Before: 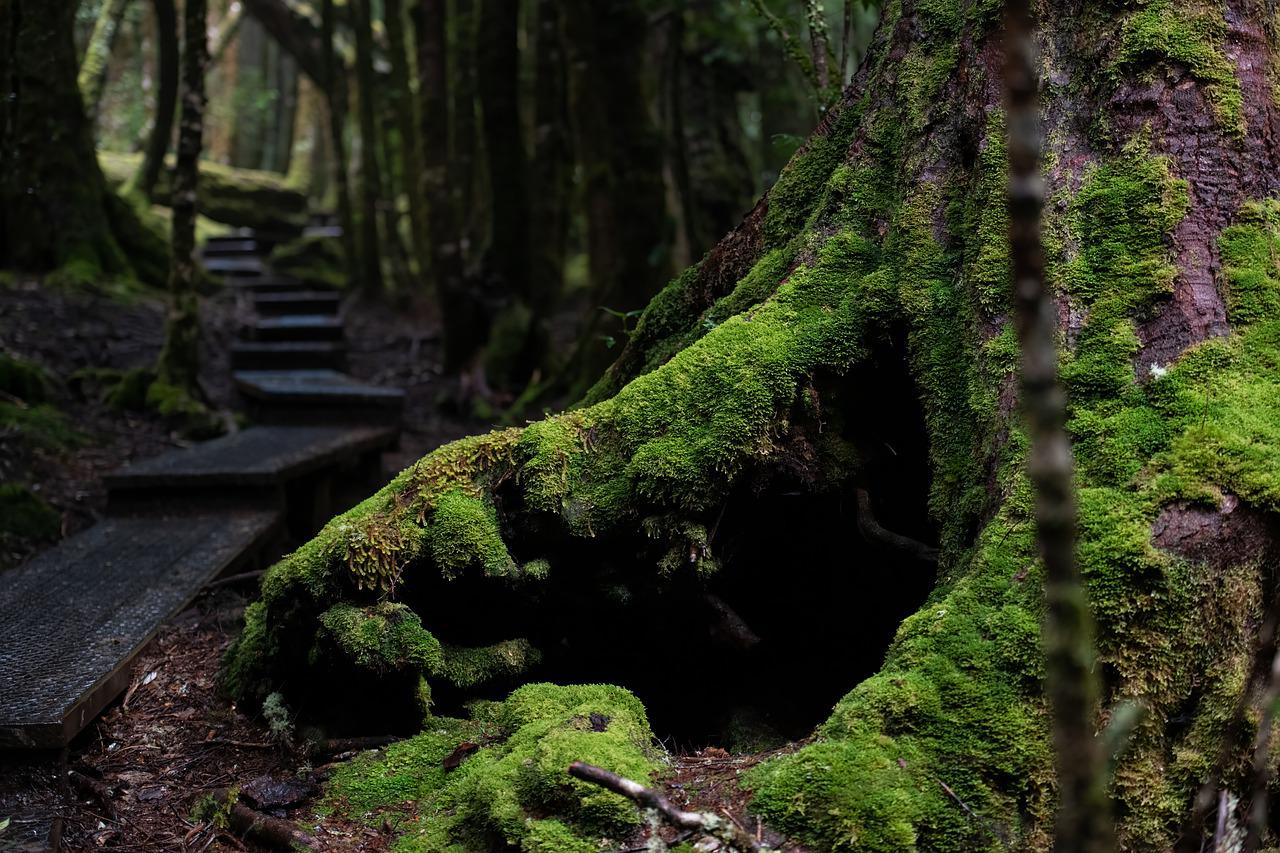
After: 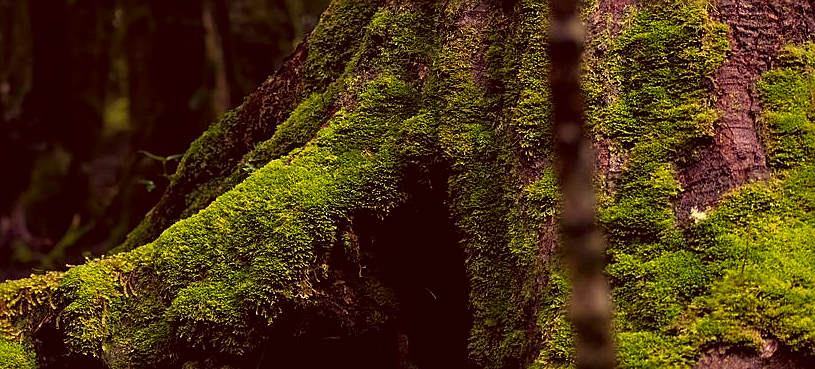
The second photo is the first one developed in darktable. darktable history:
color correction: highlights a* 10.12, highlights b* 39.04, shadows a* 14.62, shadows b* 3.37
crop: left 36.005%, top 18.293%, right 0.31%, bottom 38.444%
sharpen: on, module defaults
